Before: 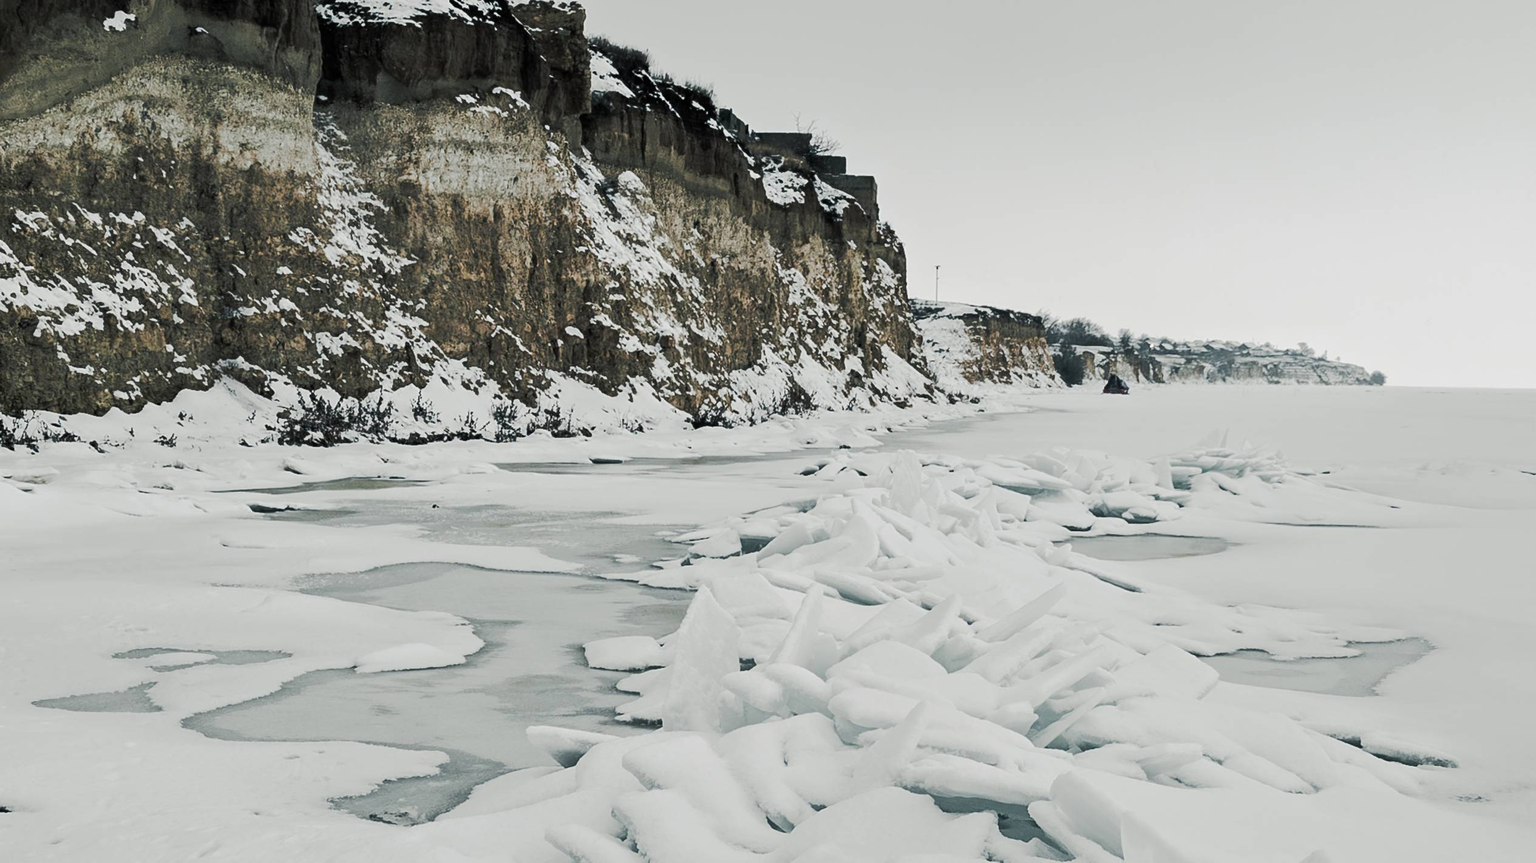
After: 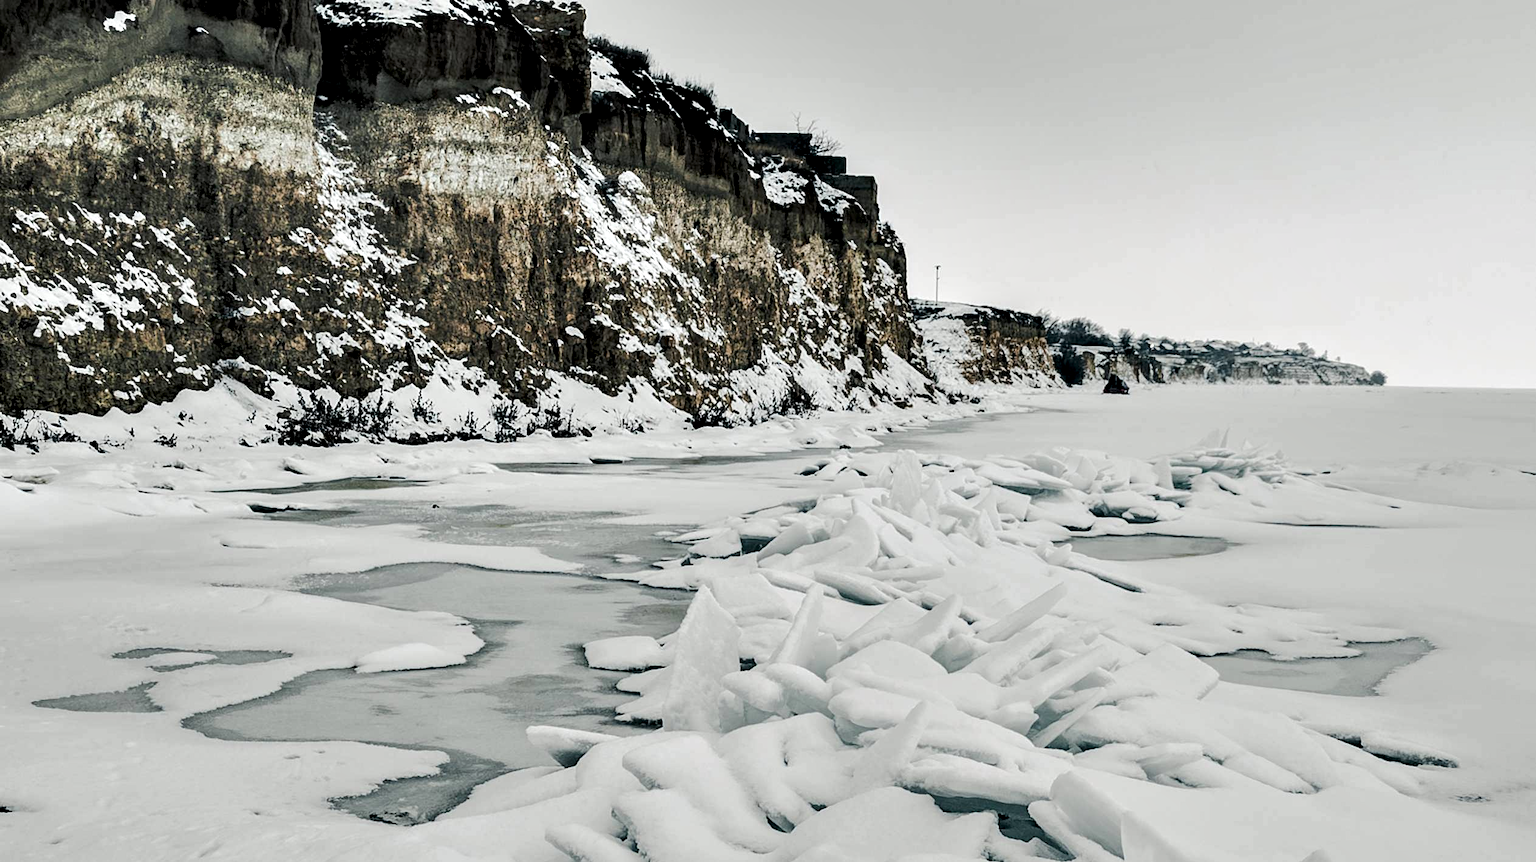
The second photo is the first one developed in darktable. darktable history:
local contrast: on, module defaults
contrast equalizer: octaves 7, y [[0.6 ×6], [0.55 ×6], [0 ×6], [0 ×6], [0 ×6]]
